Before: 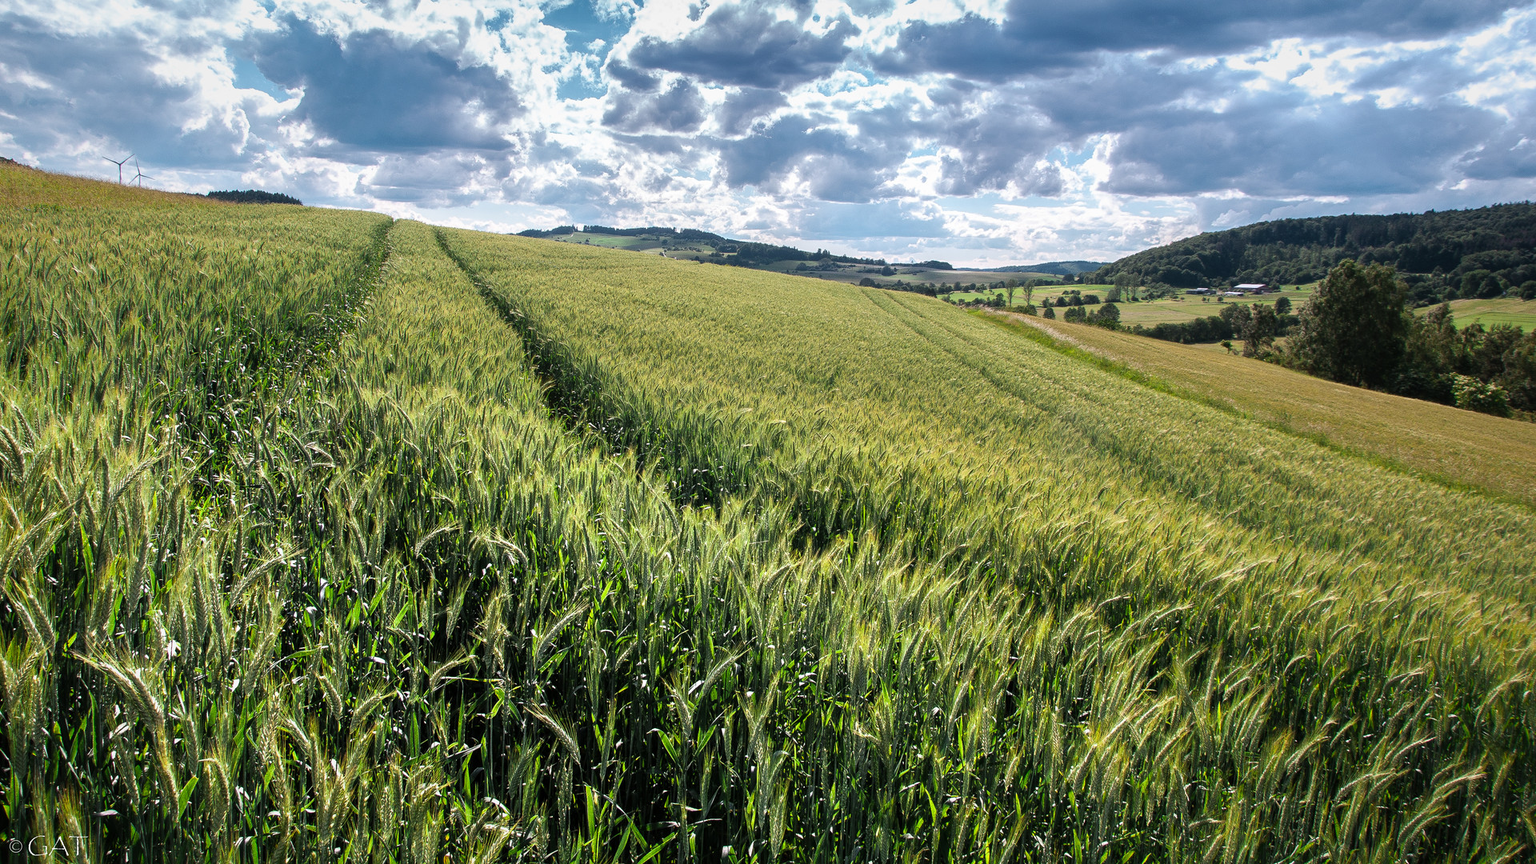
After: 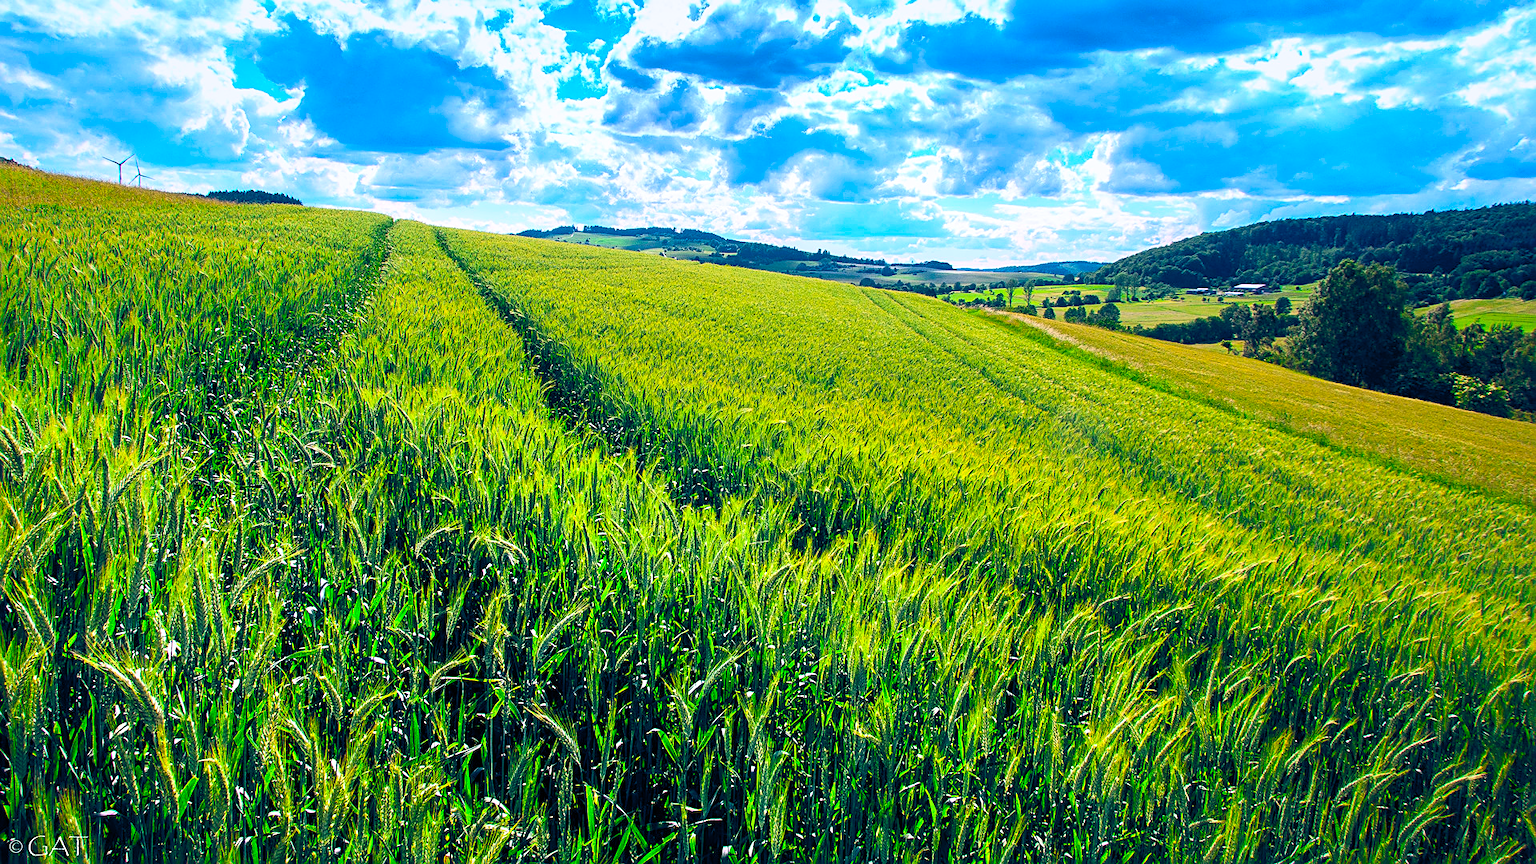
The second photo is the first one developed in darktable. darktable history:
sharpen: on, module defaults
tone equalizer: on, module defaults
contrast brightness saturation: contrast 0.197, brightness 0.204, saturation 0.8
color balance rgb: power › luminance -7.617%, power › chroma 1.096%, power › hue 217.14°, global offset › chroma 0.146%, global offset › hue 253.29°, perceptual saturation grading › global saturation 35.651%
